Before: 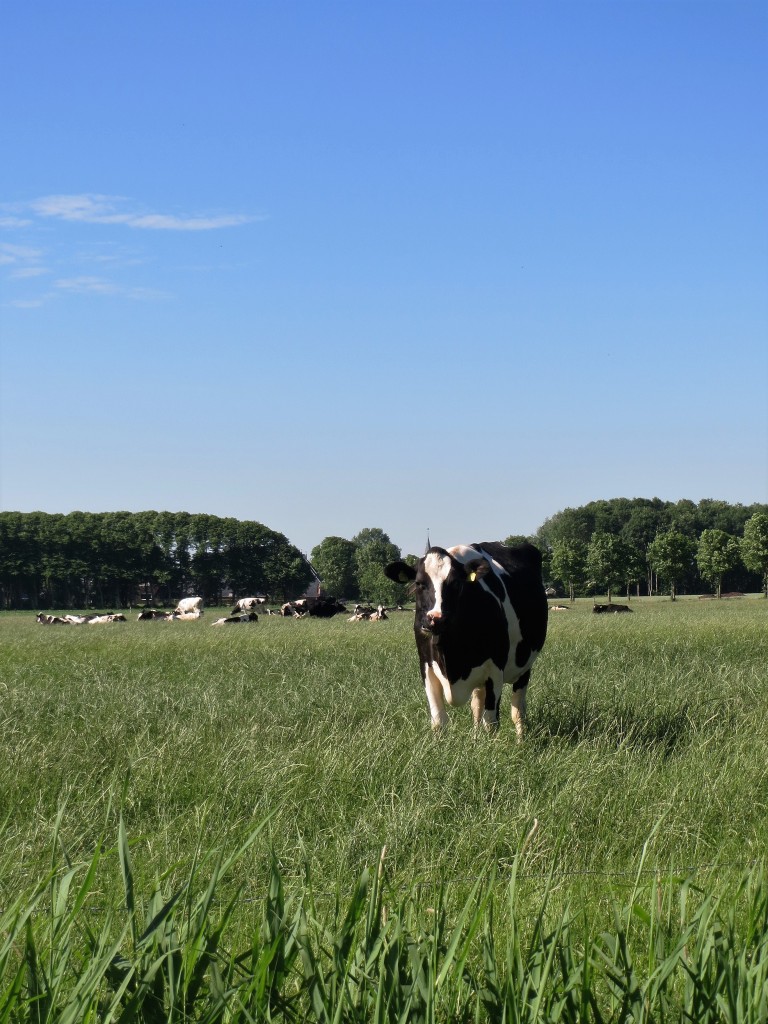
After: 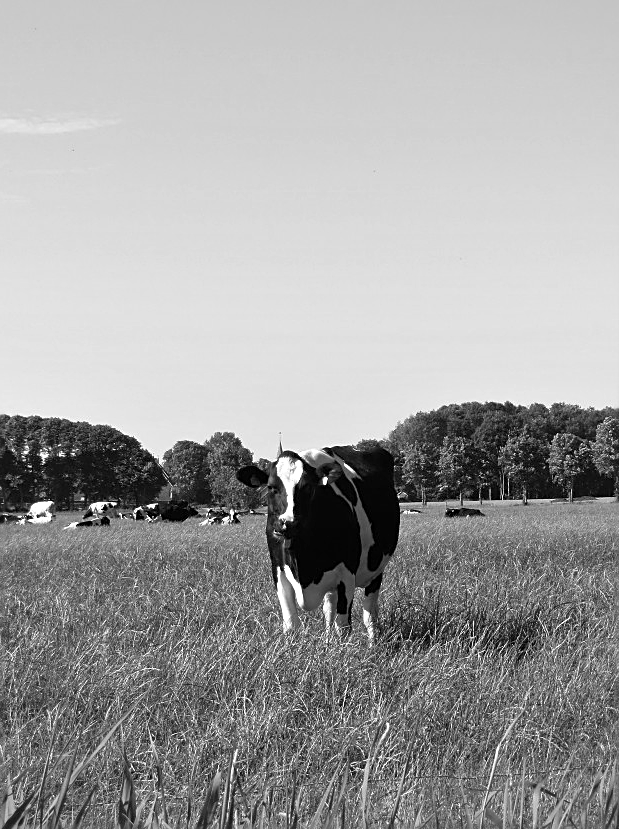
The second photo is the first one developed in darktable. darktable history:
color calibration: output gray [0.267, 0.423, 0.261, 0], illuminant same as pipeline (D50), adaptation XYZ, x 0.346, y 0.359, temperature 5018.35 K
sharpen: on, module defaults
crop: left 19.312%, top 9.385%, right 0%, bottom 9.583%
exposure: exposure 0.581 EV, compensate highlight preservation false
